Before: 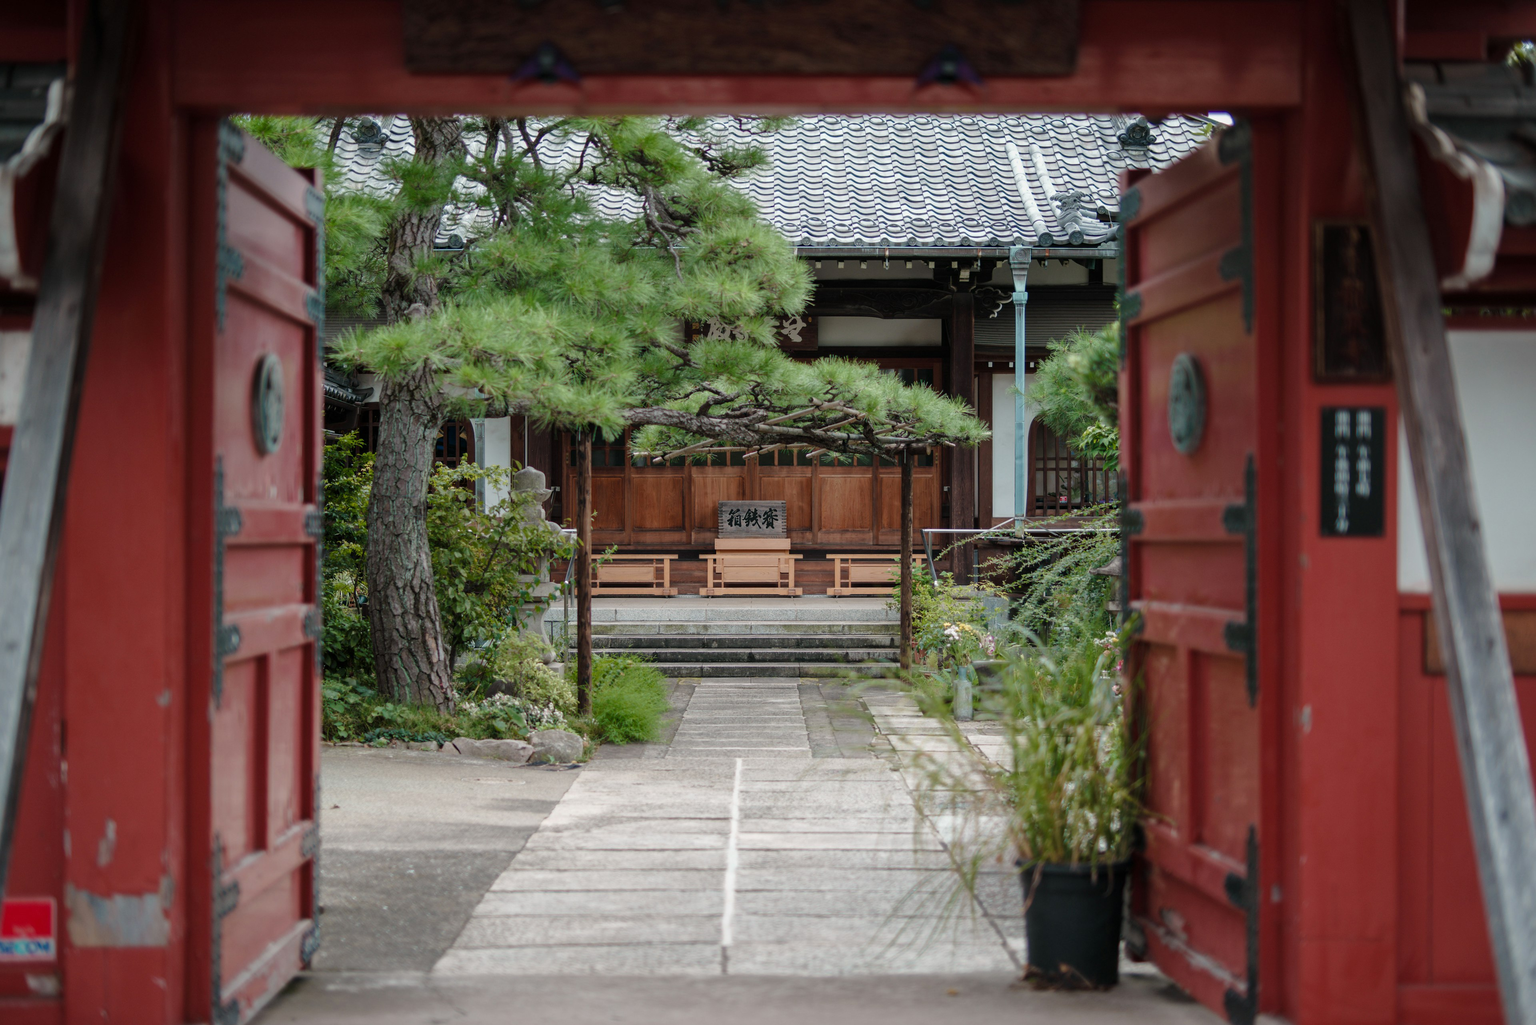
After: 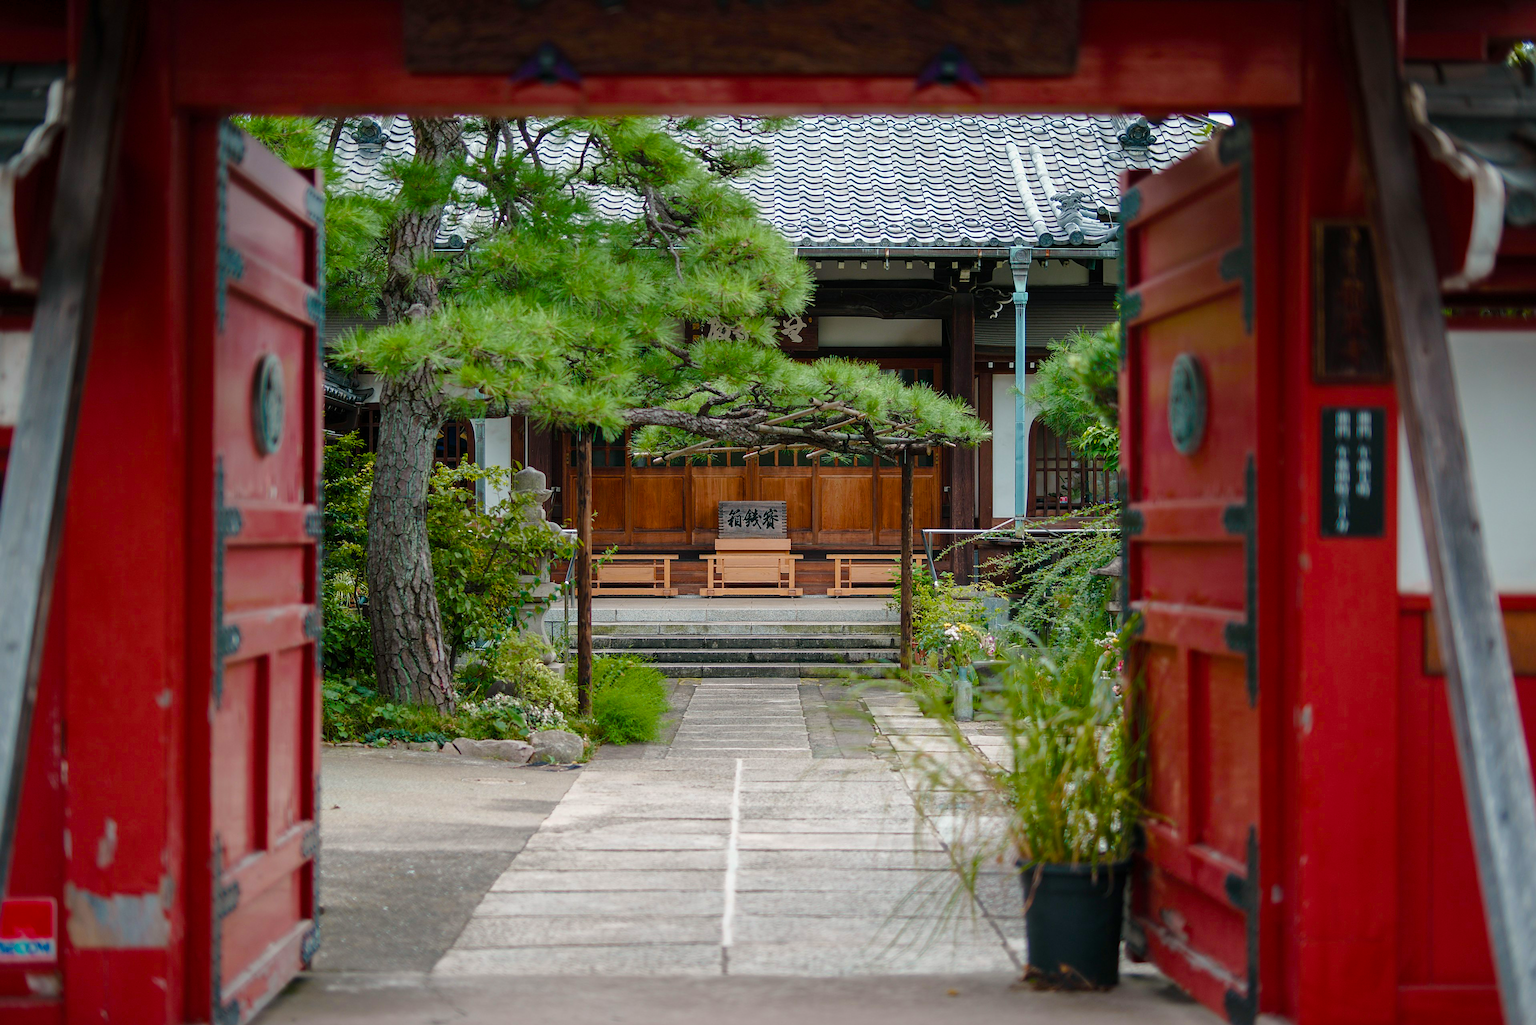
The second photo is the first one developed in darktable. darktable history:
color balance rgb: shadows lift › chroma 1.02%, shadows lift › hue 216.09°, perceptual saturation grading › global saturation 36.822%, perceptual saturation grading › shadows 34.611%, global vibrance 9.197%
sharpen: on, module defaults
